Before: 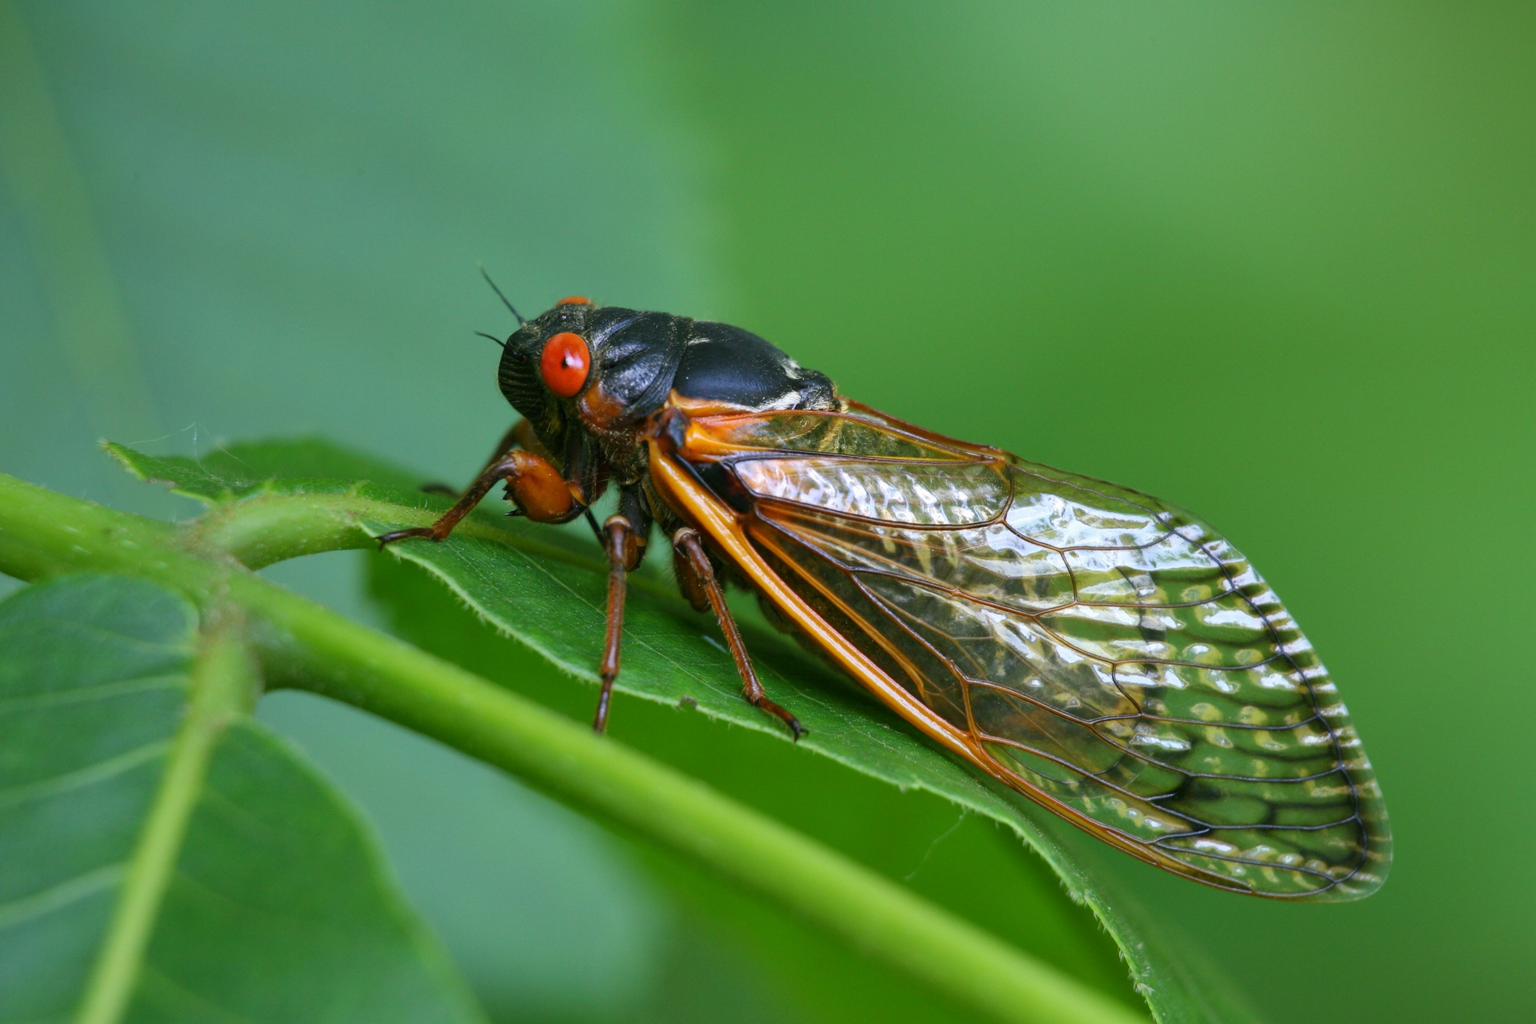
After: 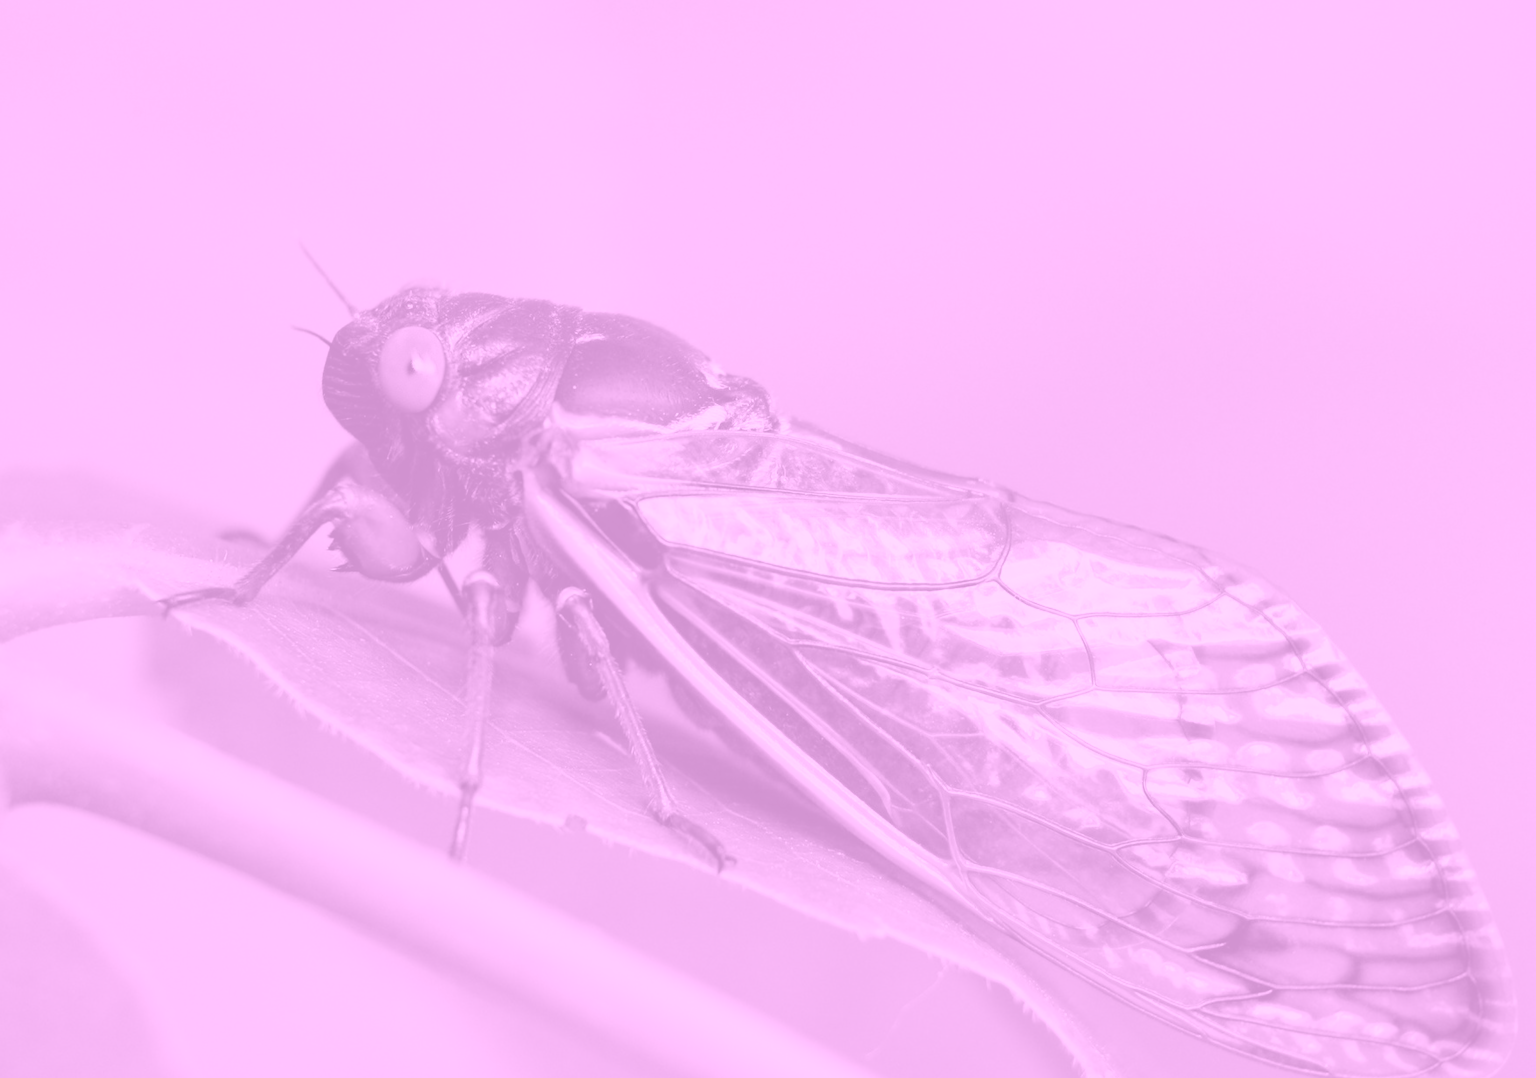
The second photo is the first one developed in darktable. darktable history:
colorize: hue 331.2°, saturation 75%, source mix 30.28%, lightness 70.52%, version 1
filmic rgb: black relative exposure -7.65 EV, white relative exposure 4.56 EV, hardness 3.61, color science v6 (2022)
crop: left 16.768%, top 8.653%, right 8.362%, bottom 12.485%
